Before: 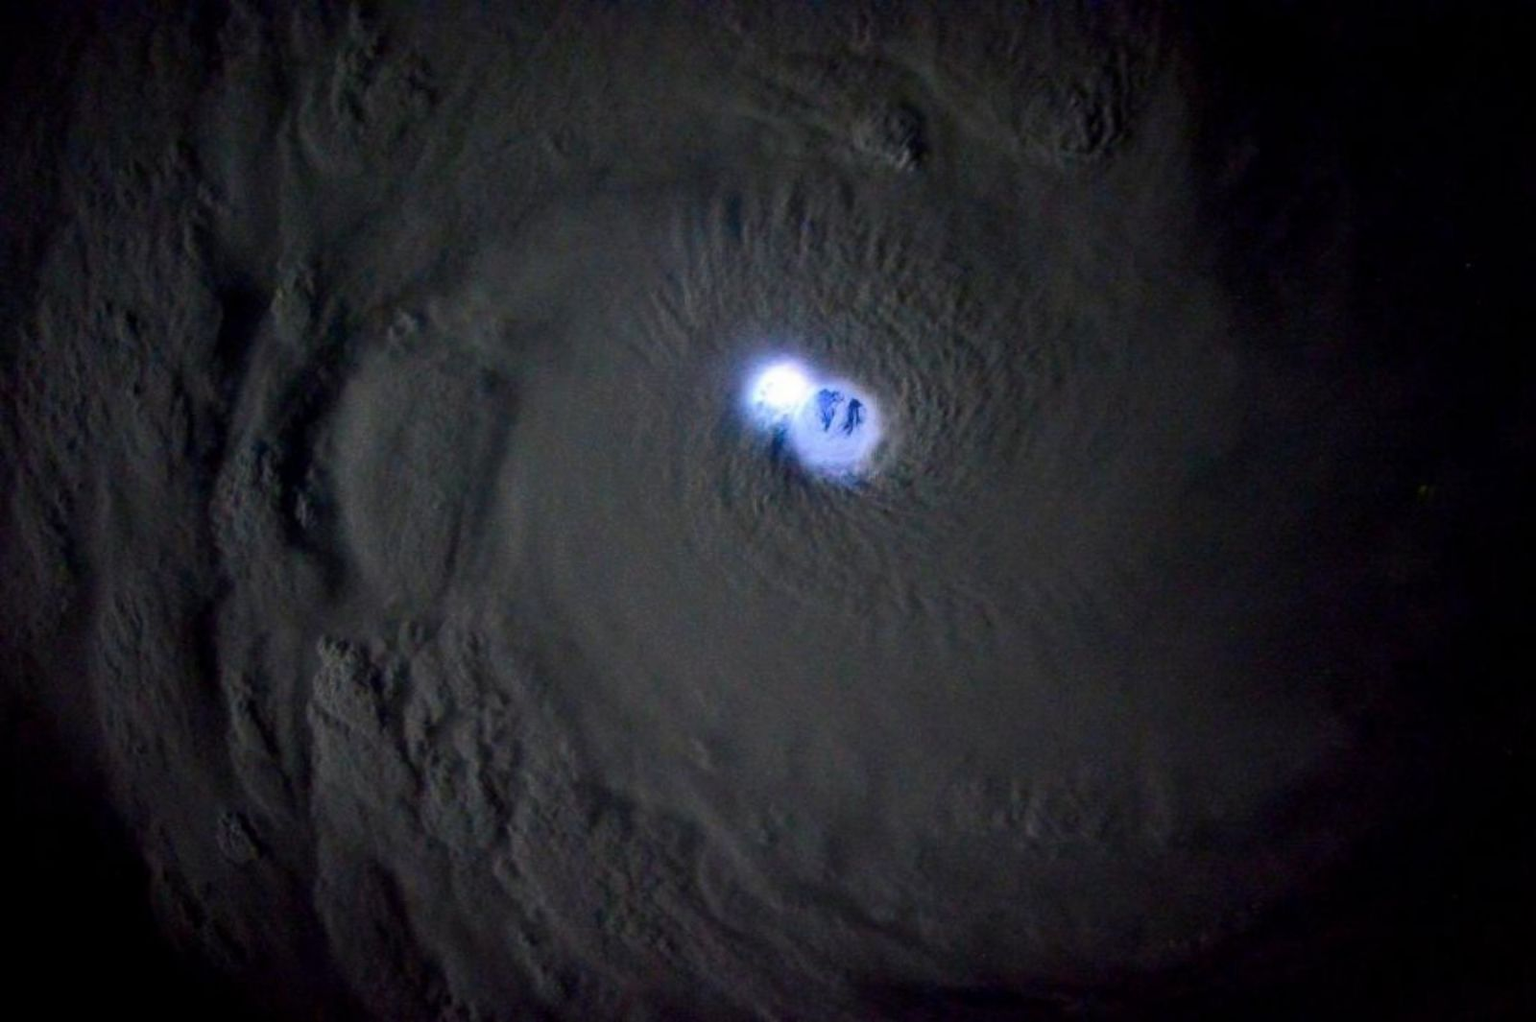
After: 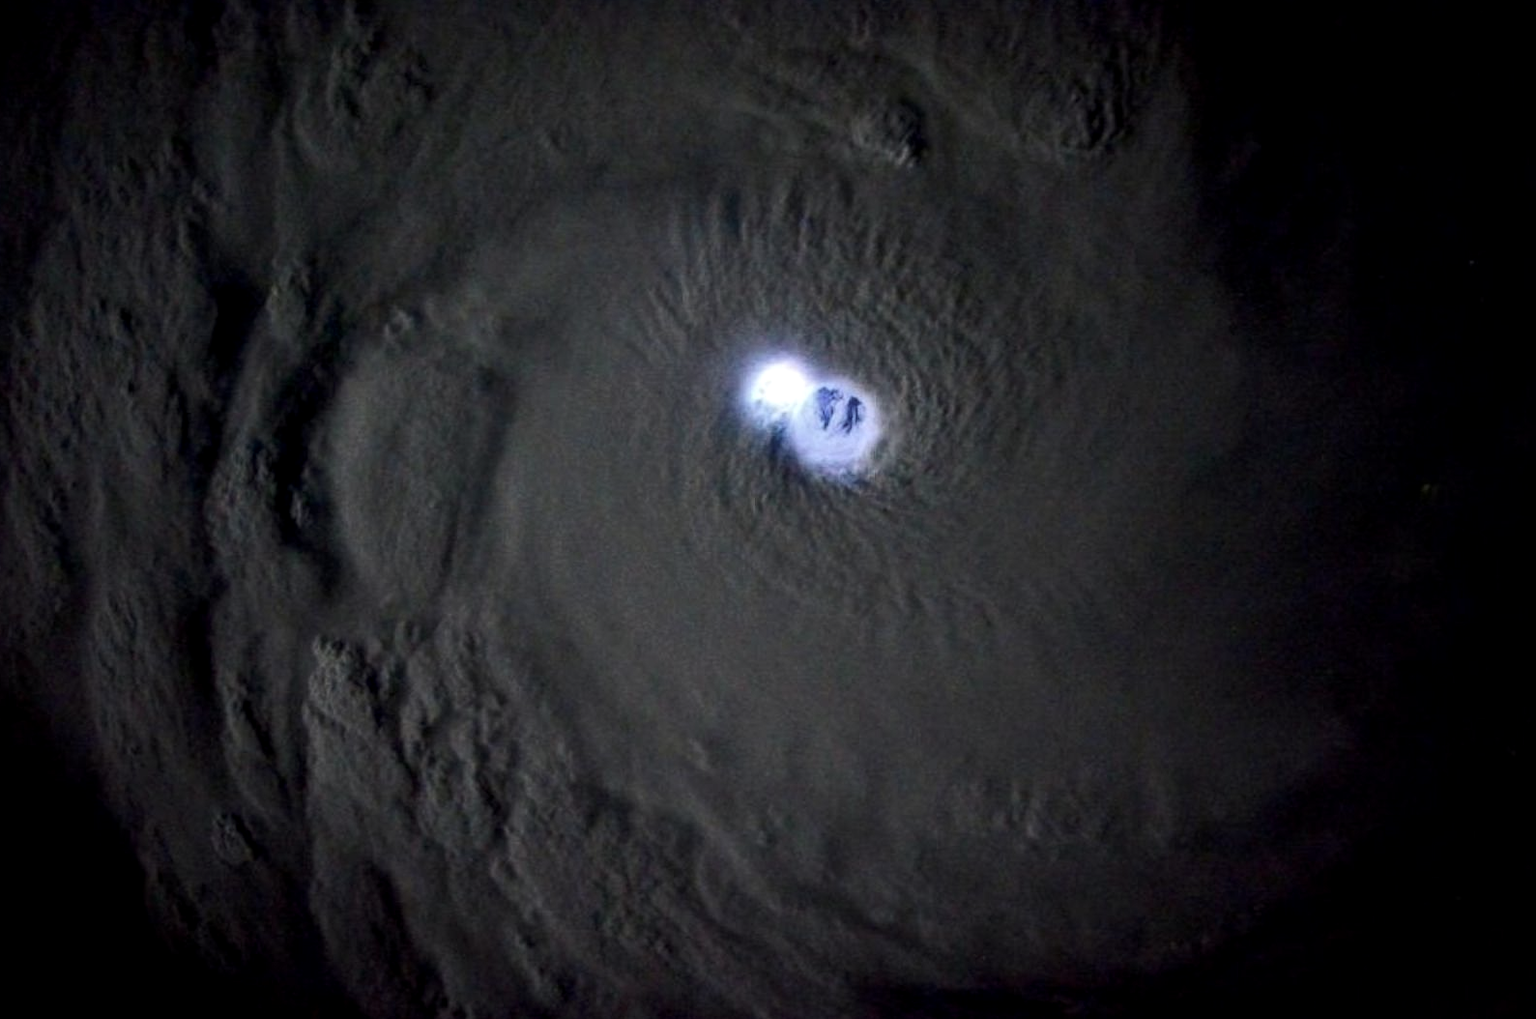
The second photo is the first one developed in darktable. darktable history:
local contrast: on, module defaults
crop: left 0.5%, top 0.559%, right 0.161%, bottom 0.371%
contrast brightness saturation: contrast 0.096, saturation -0.292
